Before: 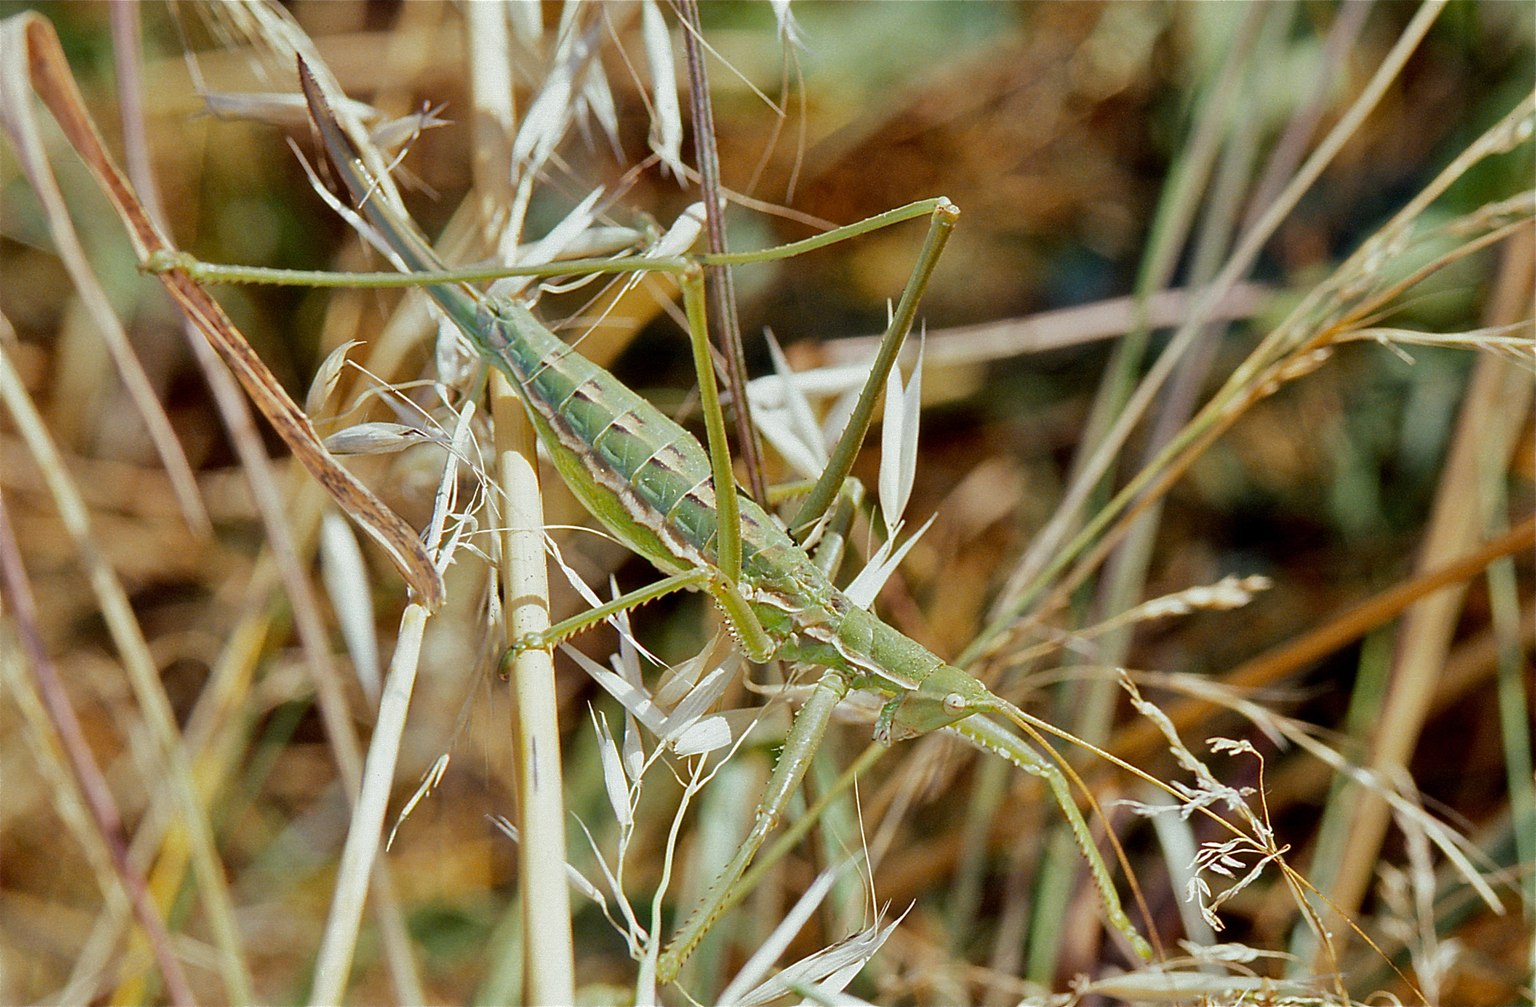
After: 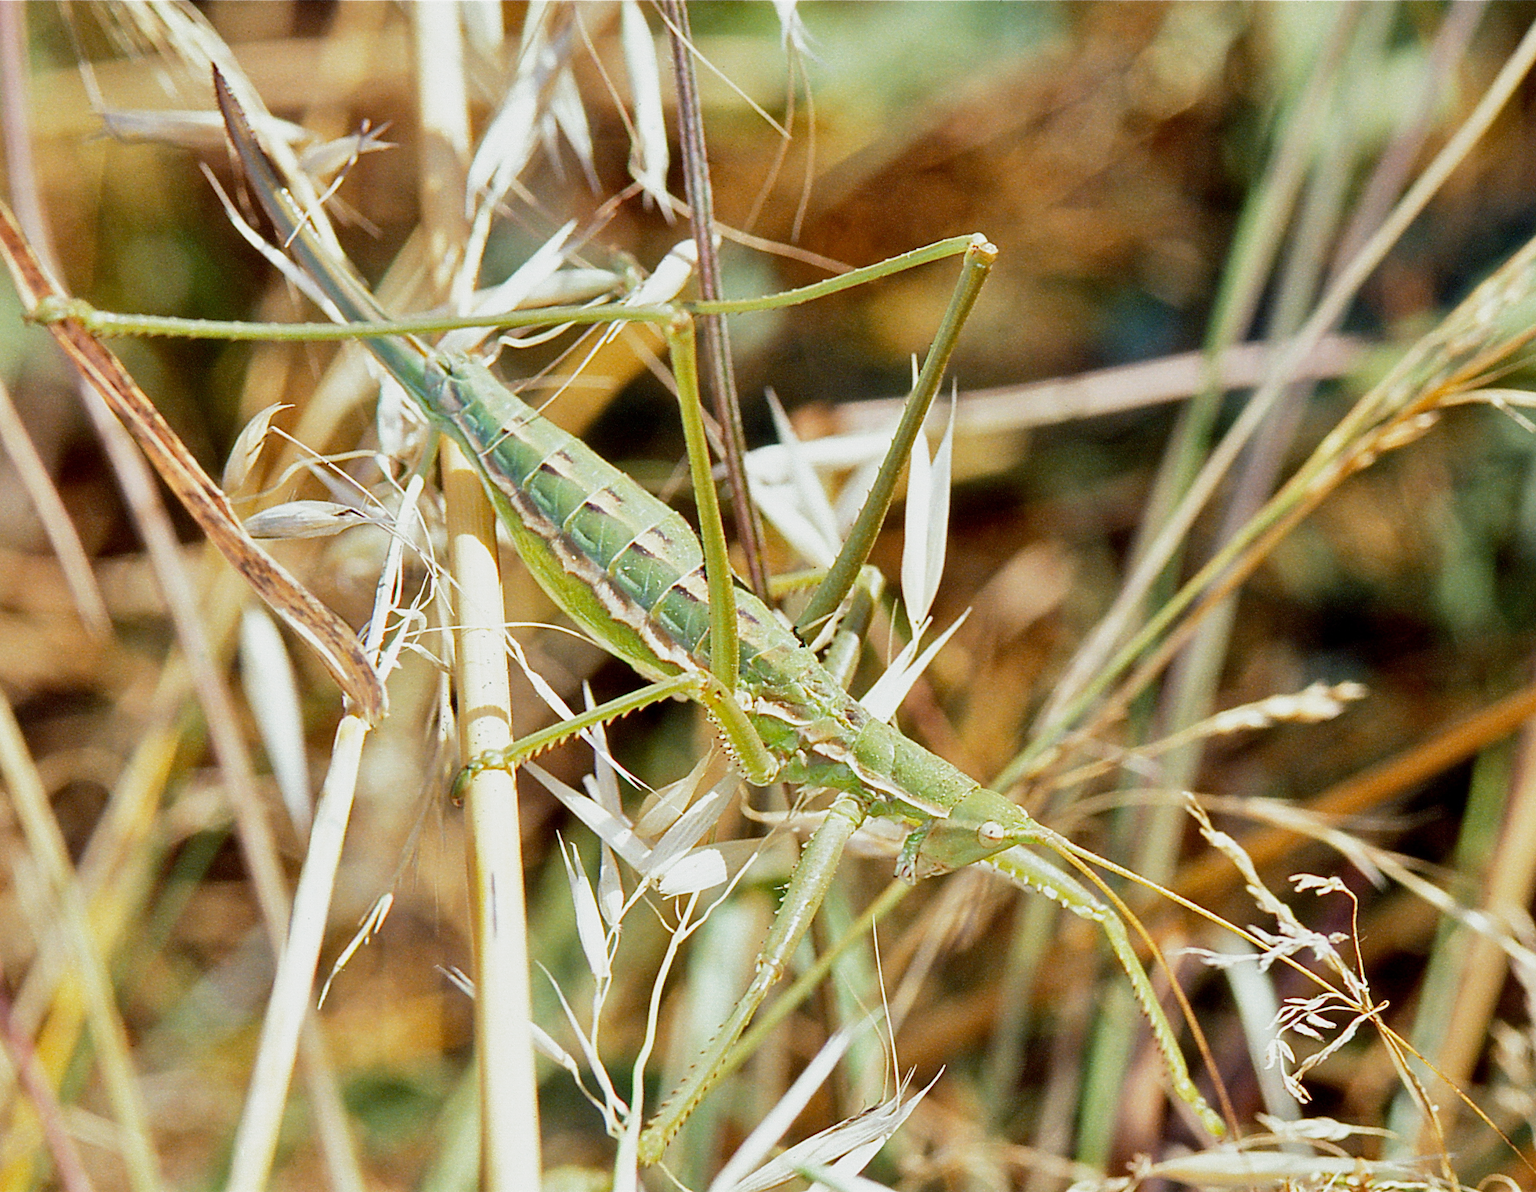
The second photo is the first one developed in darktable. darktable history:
base curve: curves: ch0 [(0, 0) (0.088, 0.125) (0.176, 0.251) (0.354, 0.501) (0.613, 0.749) (1, 0.877)], preserve colors none
crop: left 7.695%, right 7.867%
